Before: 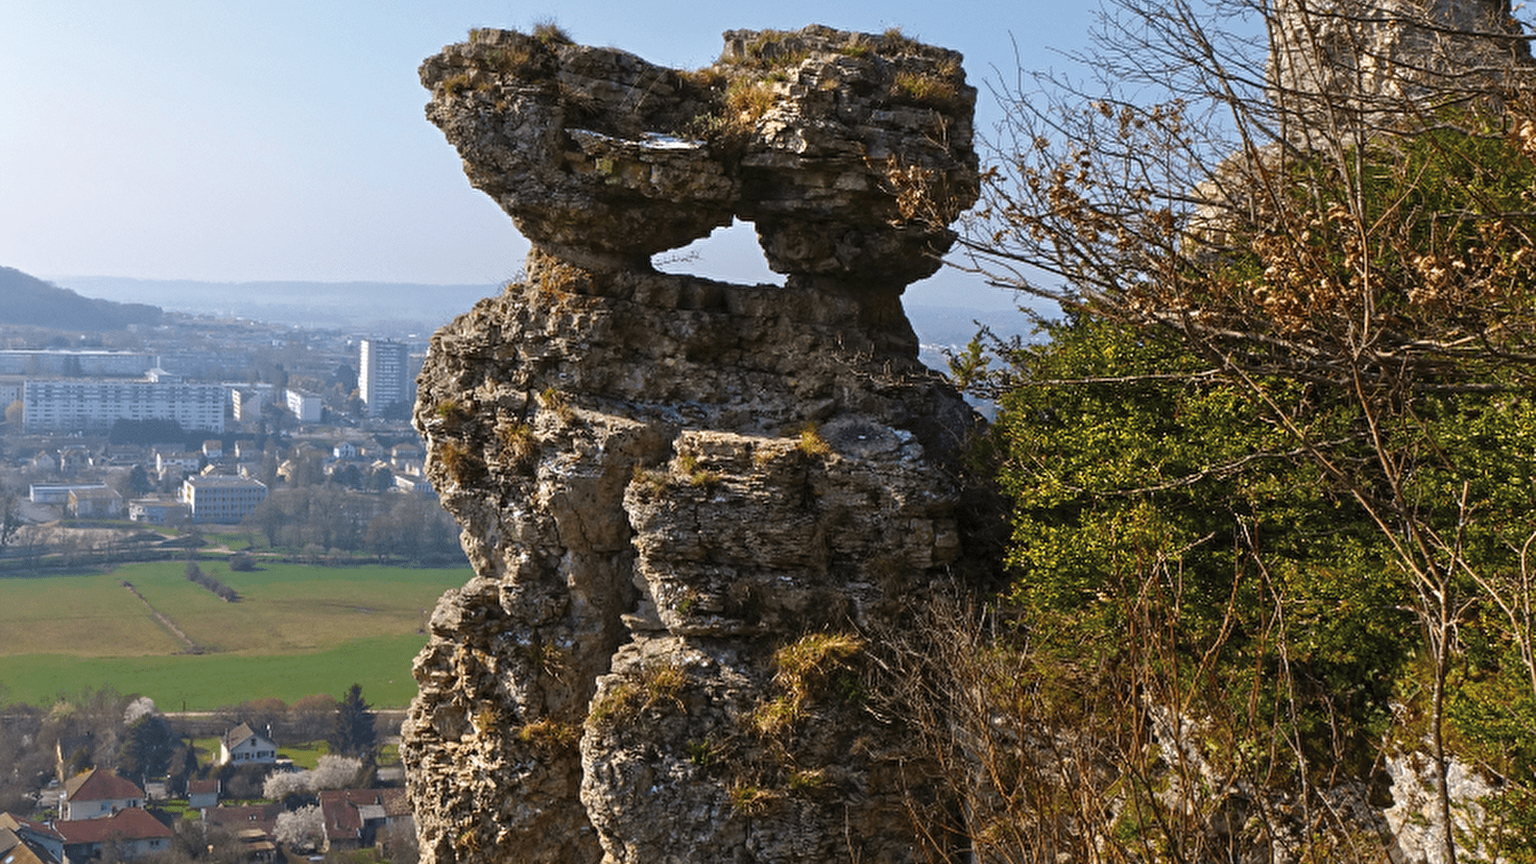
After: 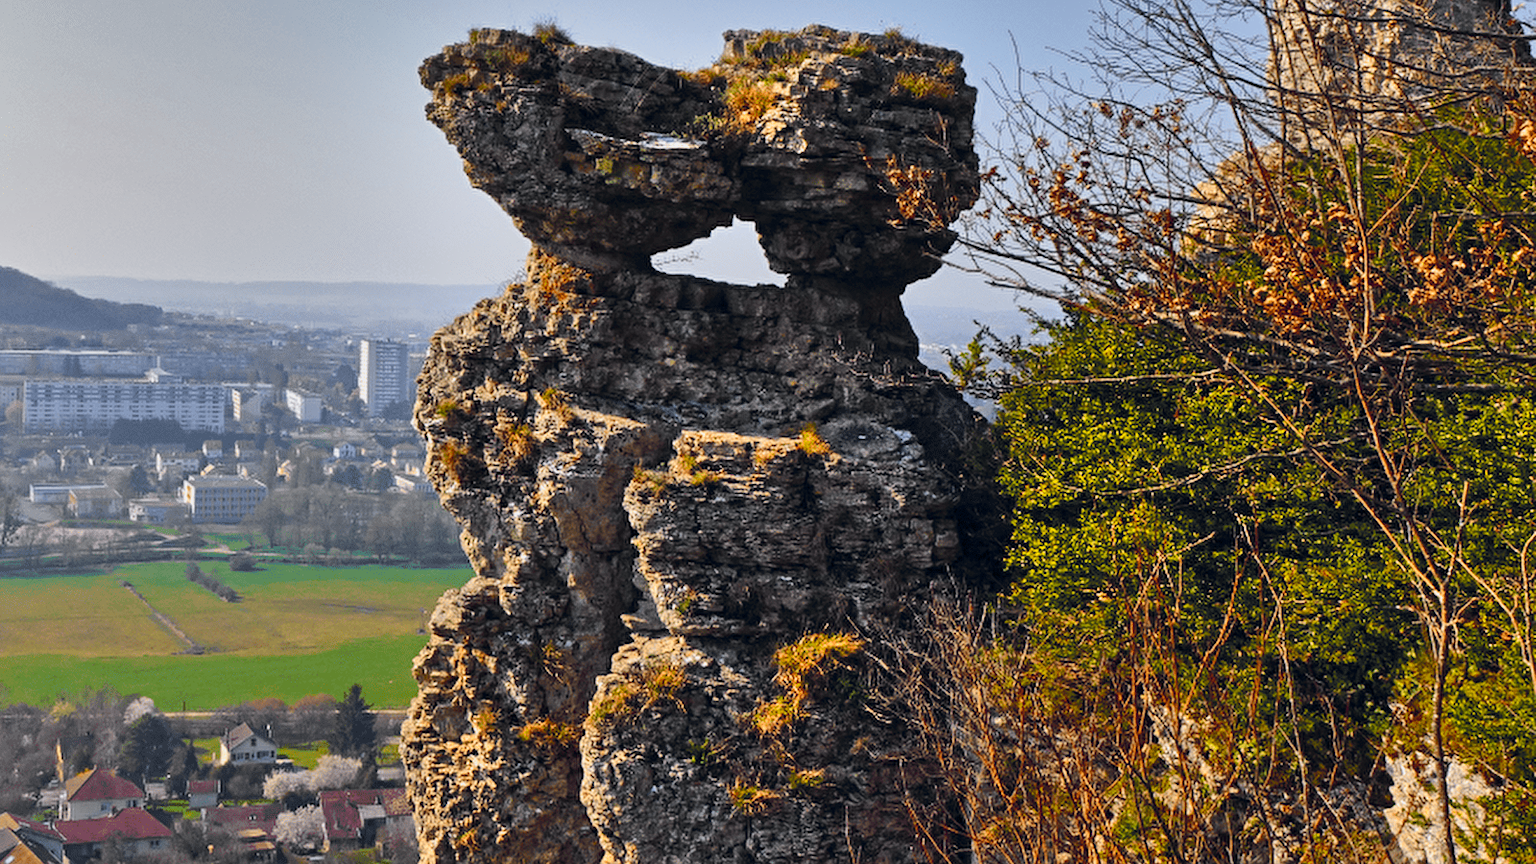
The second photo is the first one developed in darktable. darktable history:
color balance rgb: shadows lift › hue 87.51°, highlights gain › chroma 0.68%, highlights gain › hue 55.1°, global offset › chroma 0.13%, global offset › hue 253.66°, linear chroma grading › global chroma 0.5%, perceptual saturation grading › global saturation 16.38%
shadows and highlights: white point adjustment -3.64, highlights -63.34, highlights color adjustment 42%, soften with gaussian
tone curve: curves: ch0 [(0, 0) (0.071, 0.047) (0.266, 0.26) (0.491, 0.552) (0.753, 0.818) (1, 0.983)]; ch1 [(0, 0) (0.346, 0.307) (0.408, 0.369) (0.463, 0.443) (0.482, 0.493) (0.502, 0.5) (0.517, 0.518) (0.546, 0.576) (0.588, 0.643) (0.651, 0.709) (1, 1)]; ch2 [(0, 0) (0.346, 0.34) (0.434, 0.46) (0.485, 0.494) (0.5, 0.494) (0.517, 0.503) (0.535, 0.545) (0.583, 0.634) (0.625, 0.686) (1, 1)], color space Lab, independent channels, preserve colors none
